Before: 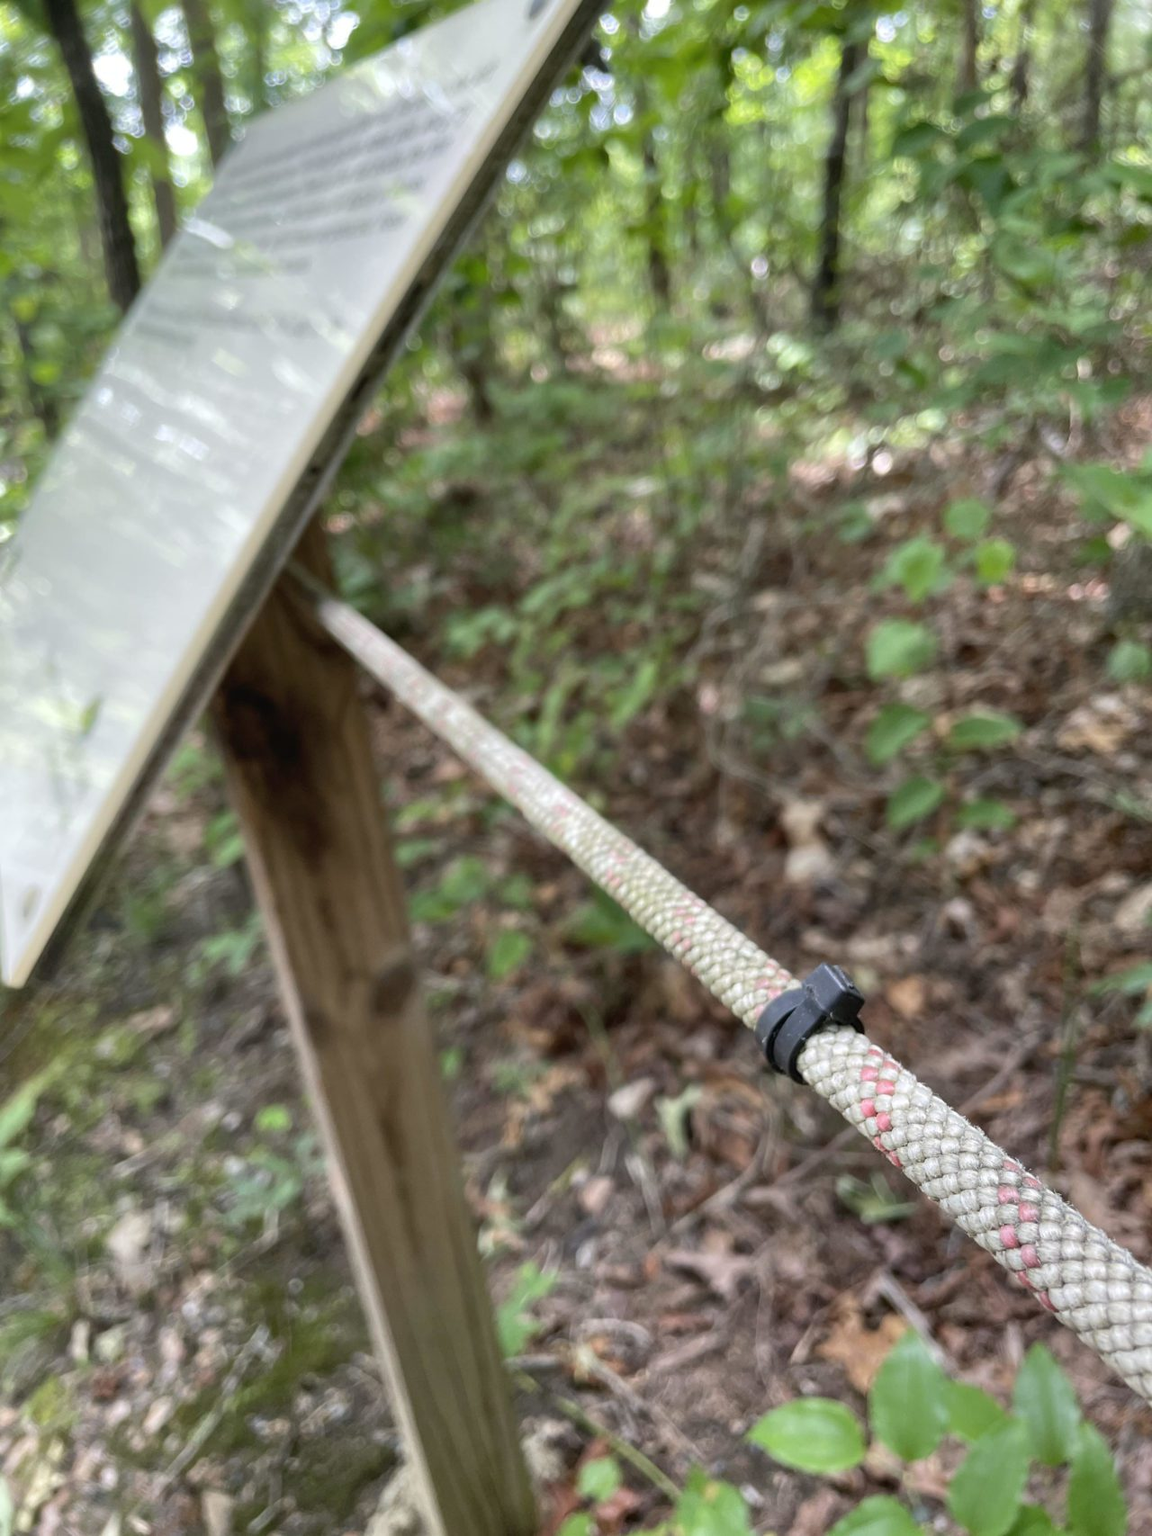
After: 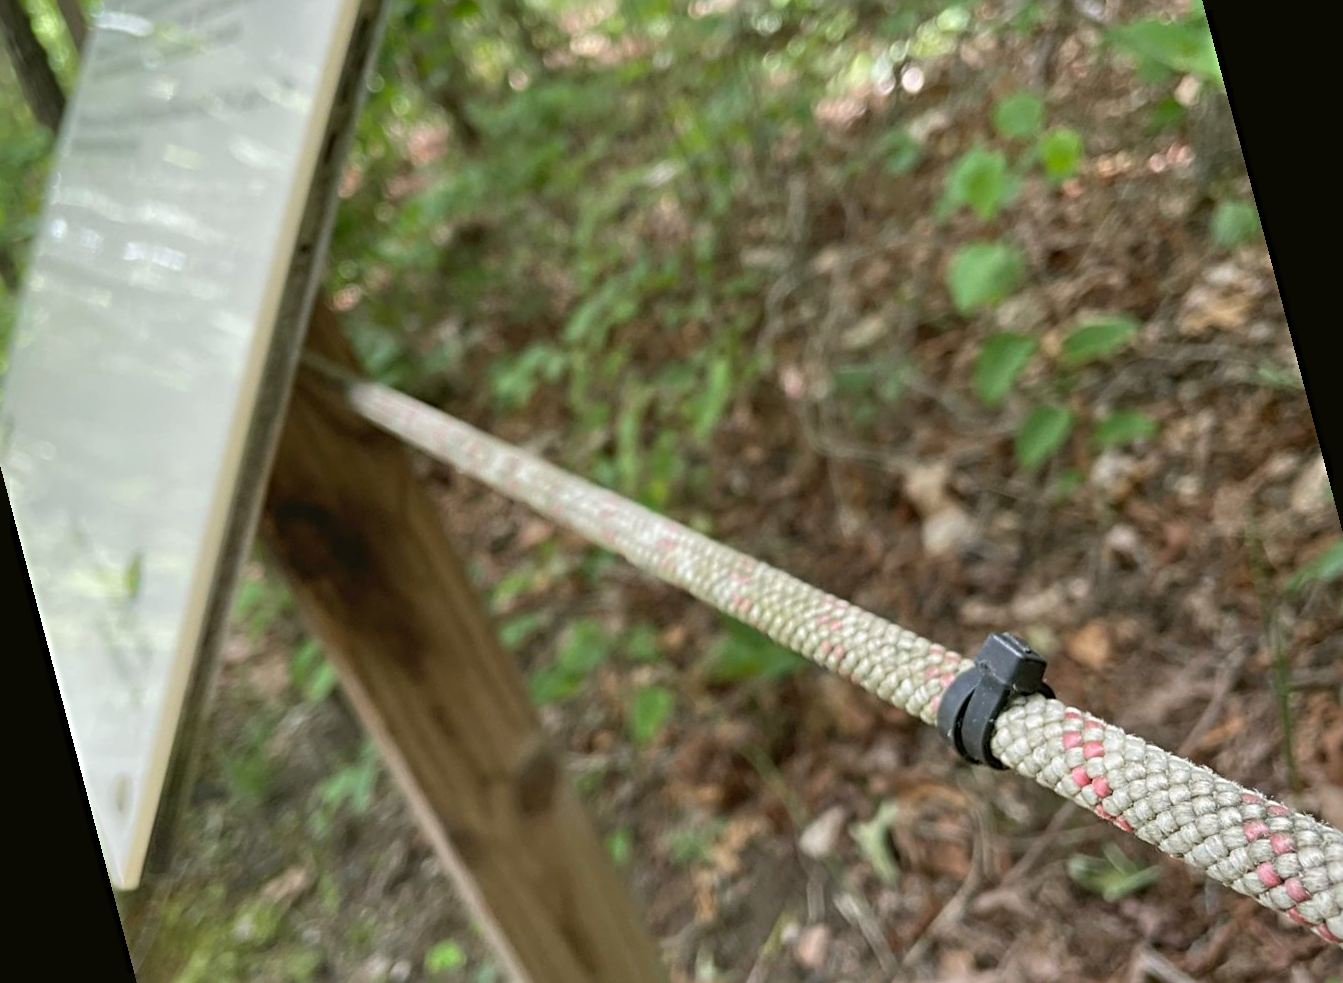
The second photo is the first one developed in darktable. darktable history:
color balance: mode lift, gamma, gain (sRGB), lift [1.04, 1, 1, 0.97], gamma [1.01, 1, 1, 0.97], gain [0.96, 1, 1, 0.97]
rotate and perspective: rotation -14.8°, crop left 0.1, crop right 0.903, crop top 0.25, crop bottom 0.748
sharpen: radius 4
